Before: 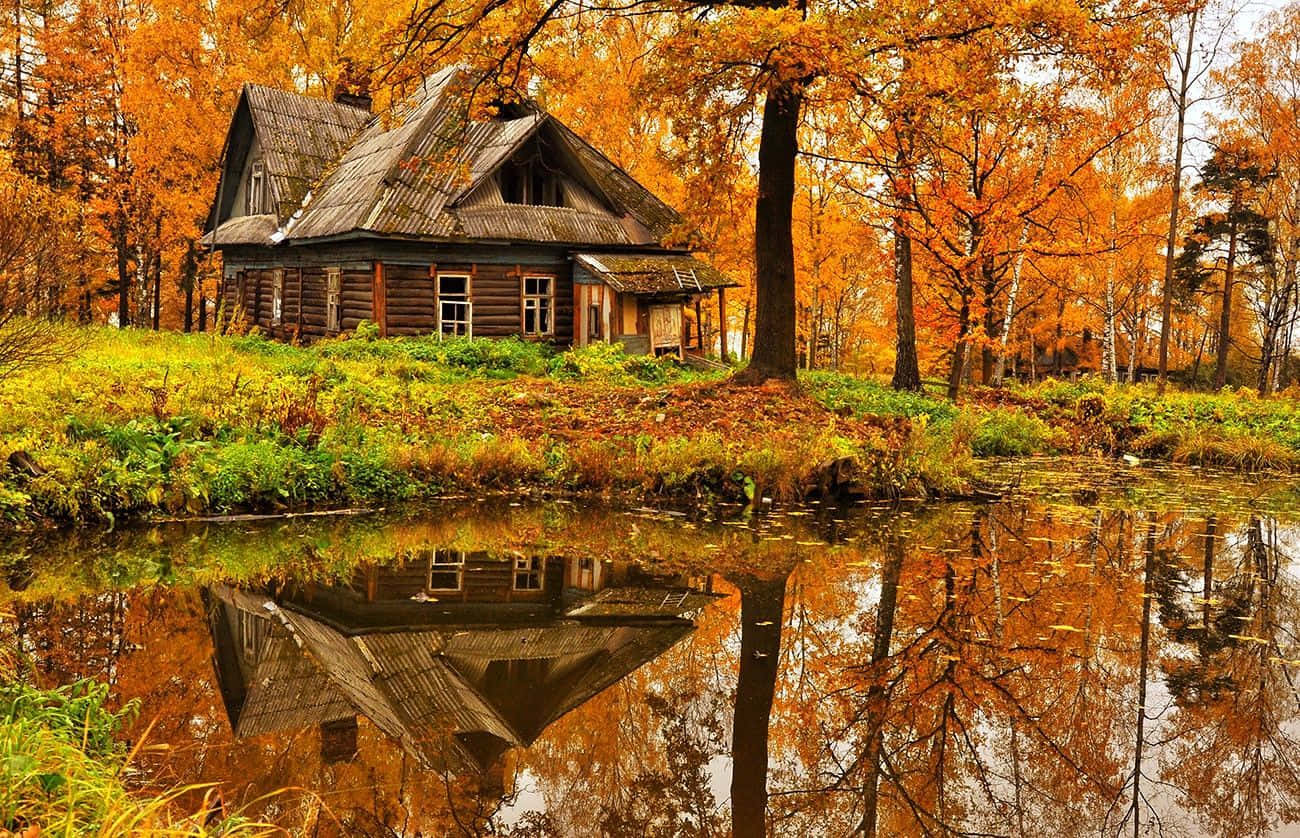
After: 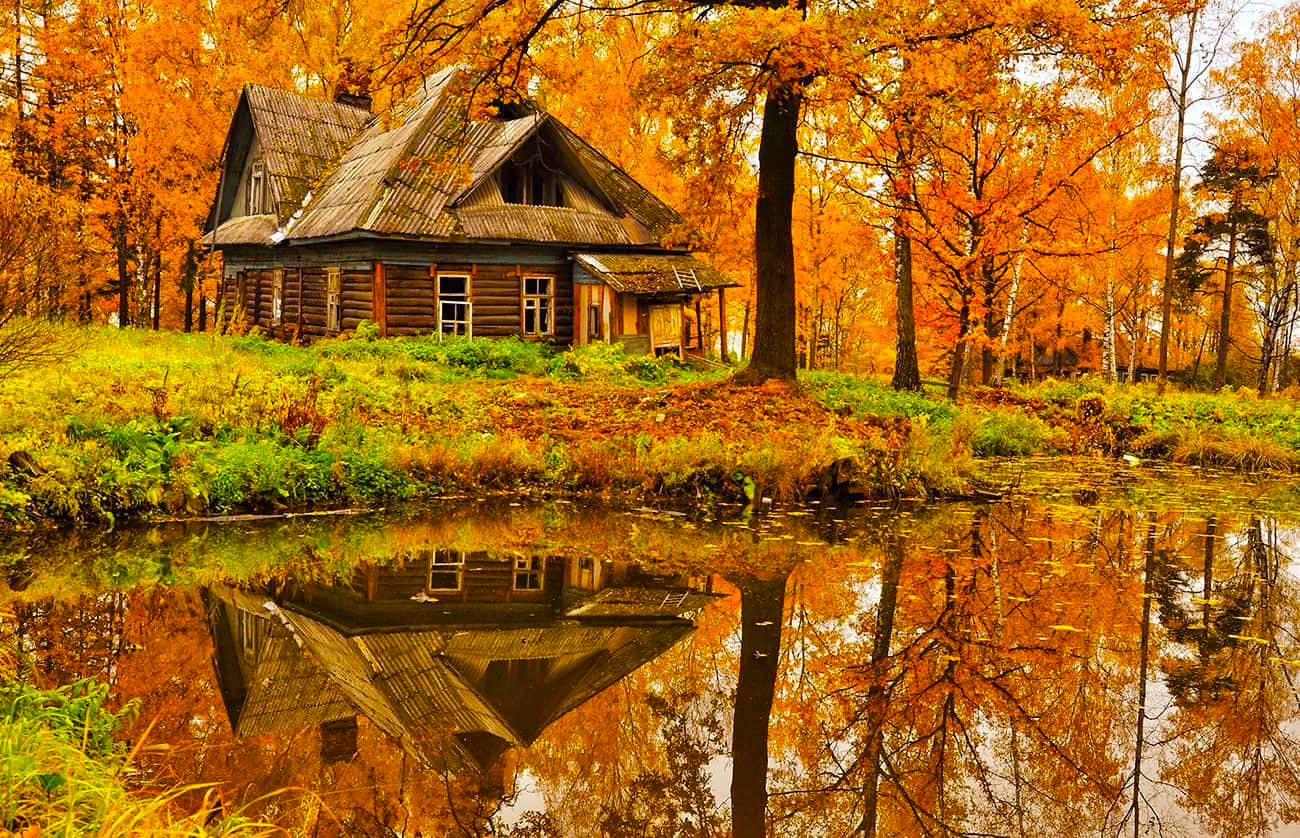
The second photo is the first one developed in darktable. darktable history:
color balance rgb: perceptual saturation grading › global saturation 30.636%, perceptual brilliance grading › mid-tones 10.142%, perceptual brilliance grading › shadows 14.345%, global vibrance 20%
